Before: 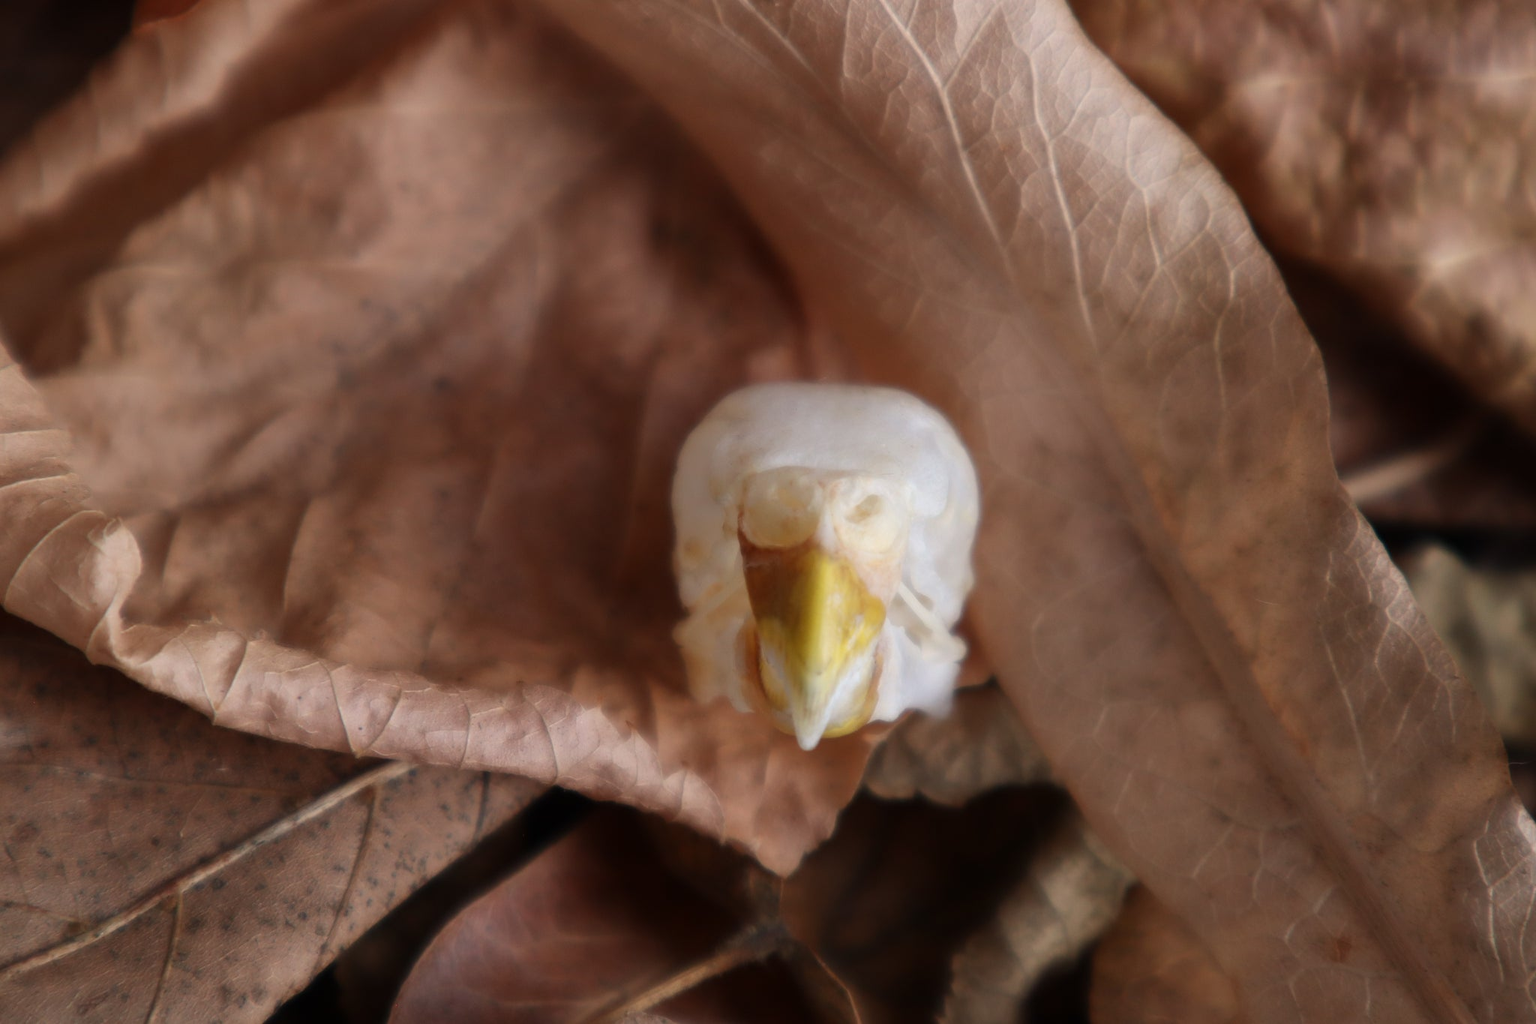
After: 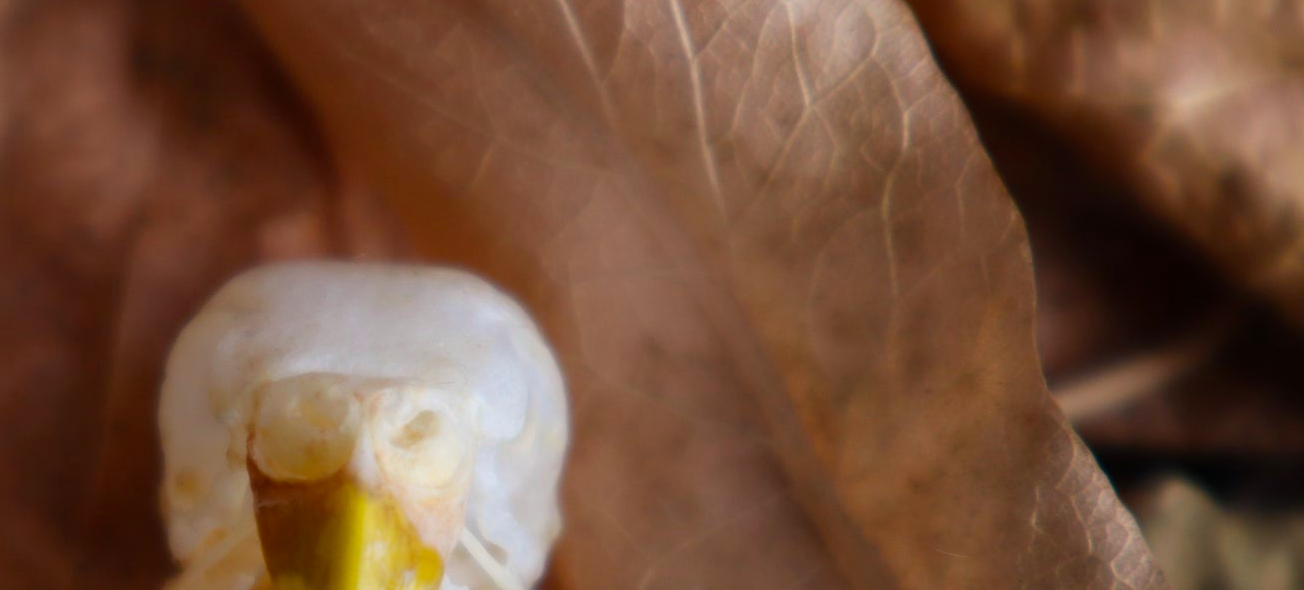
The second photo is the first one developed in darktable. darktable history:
crop: left 36.005%, top 18.293%, right 0.31%, bottom 38.444%
white balance: red 0.982, blue 1.018
color balance rgb: perceptual saturation grading › global saturation 25%, global vibrance 20%
